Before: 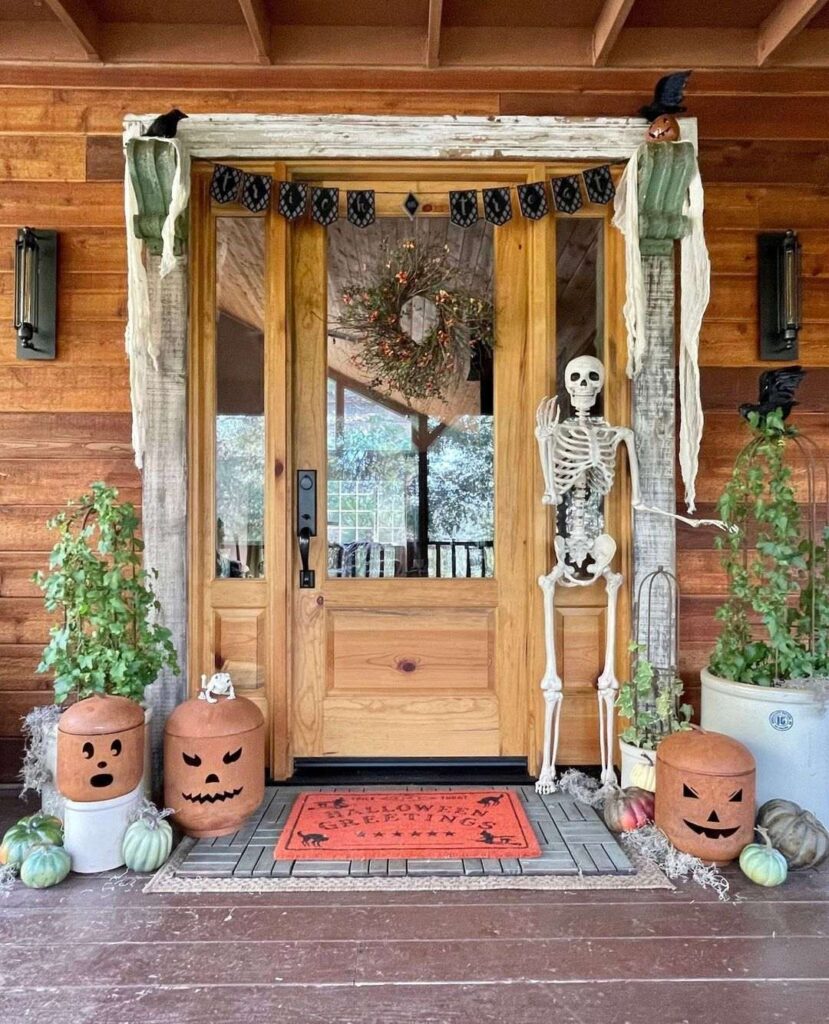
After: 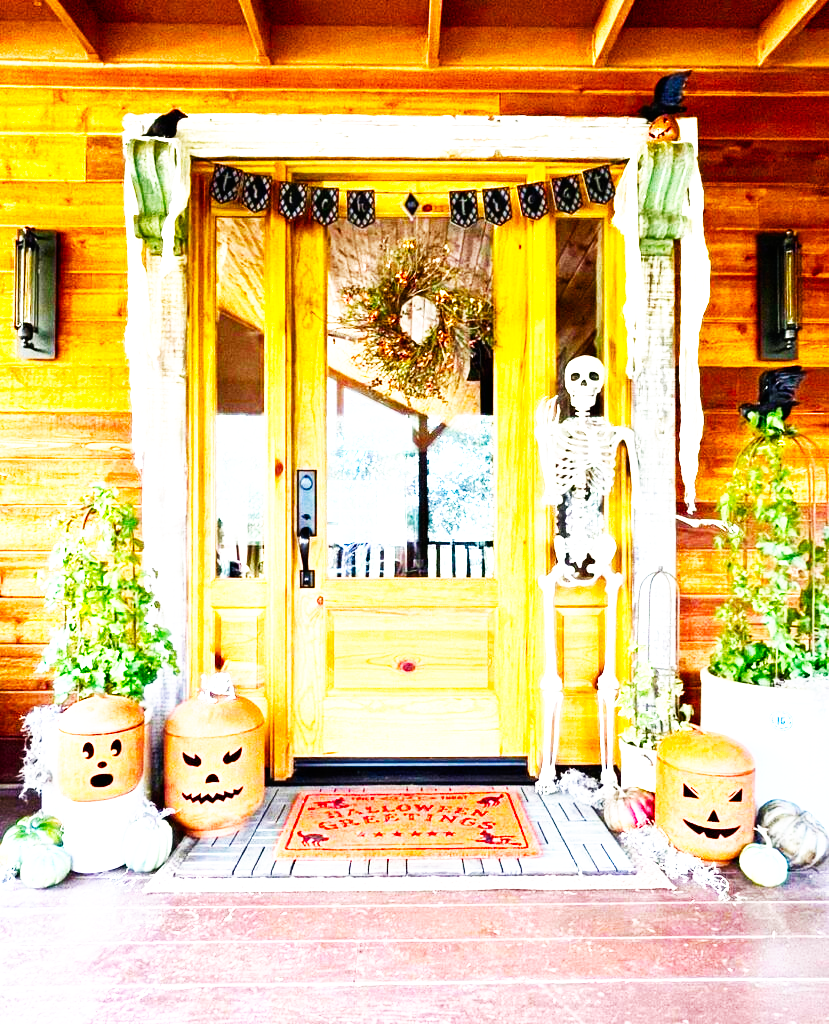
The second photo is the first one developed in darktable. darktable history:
base curve: curves: ch0 [(0, 0) (0.007, 0.004) (0.027, 0.03) (0.046, 0.07) (0.207, 0.54) (0.442, 0.872) (0.673, 0.972) (1, 1)], preserve colors none
color balance rgb: linear chroma grading › global chroma 9%, perceptual saturation grading › global saturation 36%, perceptual saturation grading › shadows 35%, perceptual brilliance grading › global brilliance 15%, perceptual brilliance grading › shadows -35%, global vibrance 15%
exposure: black level correction 0, exposure 0.7 EV, compensate highlight preservation false
